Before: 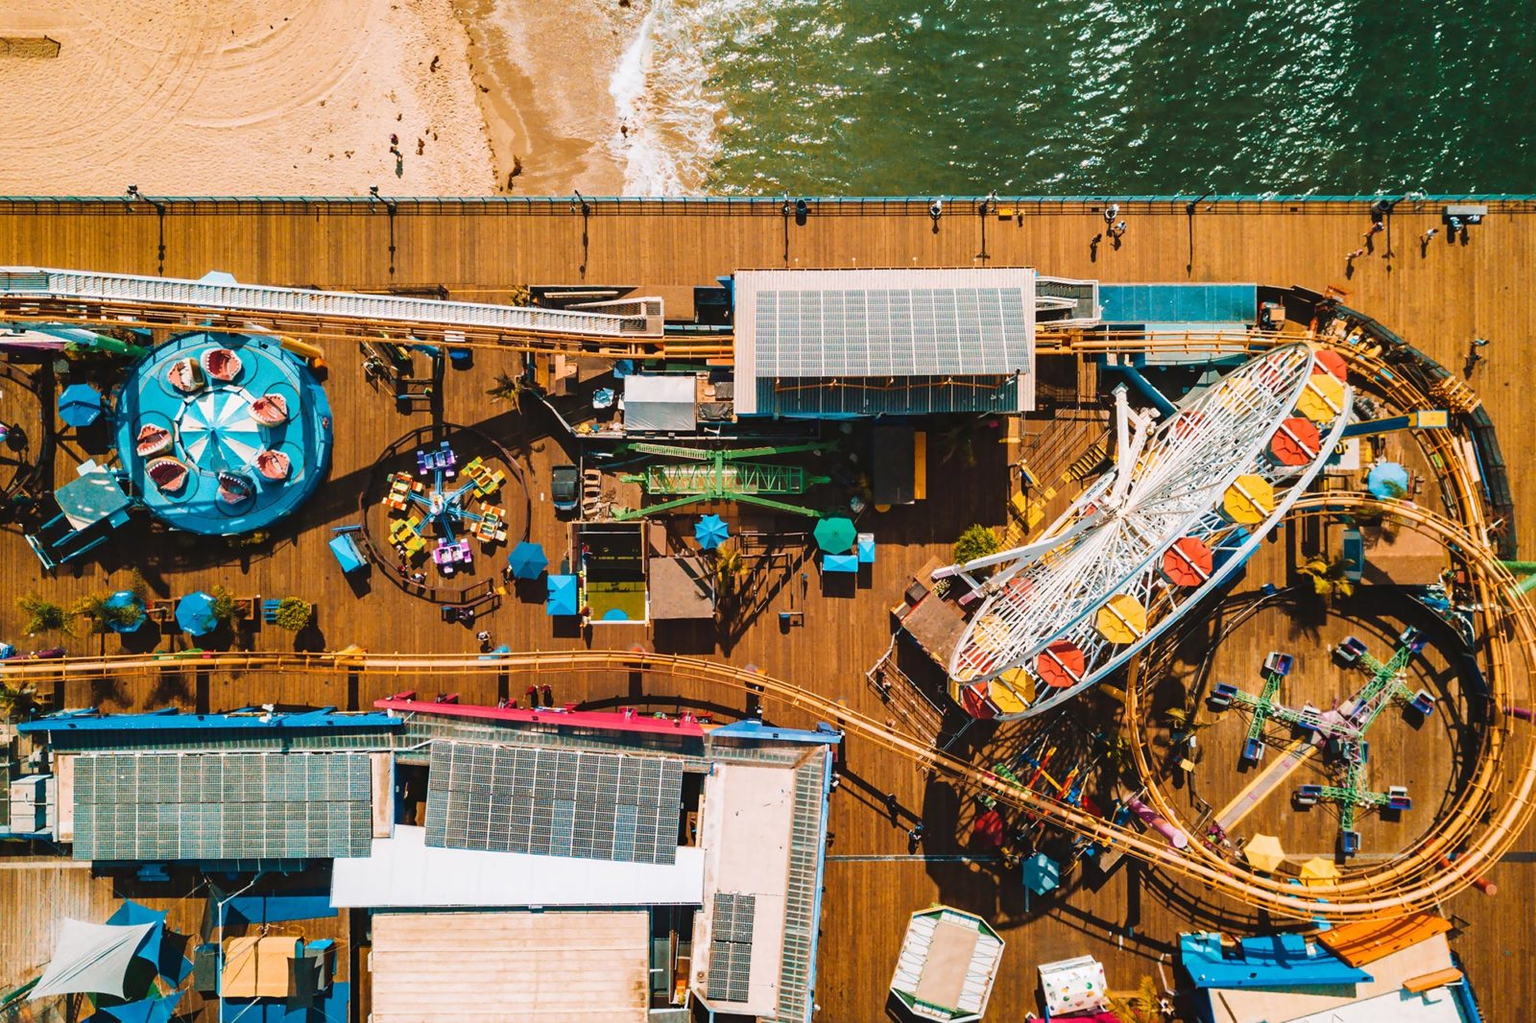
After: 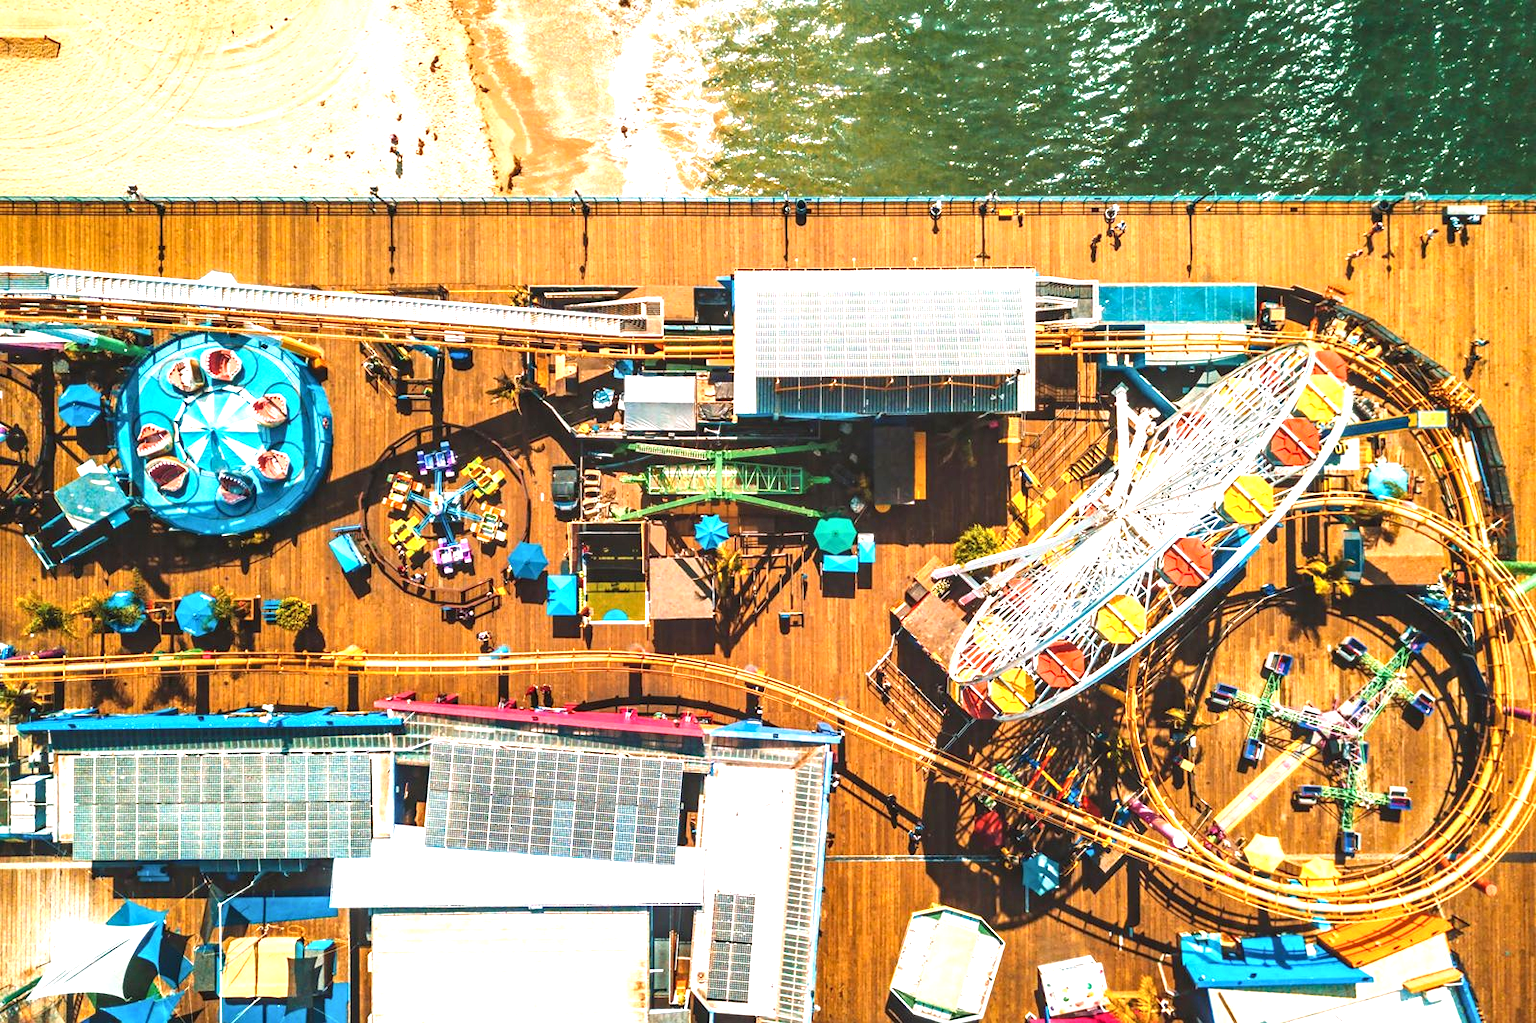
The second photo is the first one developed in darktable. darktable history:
exposure: black level correction 0, exposure 1.1 EV, compensate exposure bias true, compensate highlight preservation false
local contrast: detail 130%
